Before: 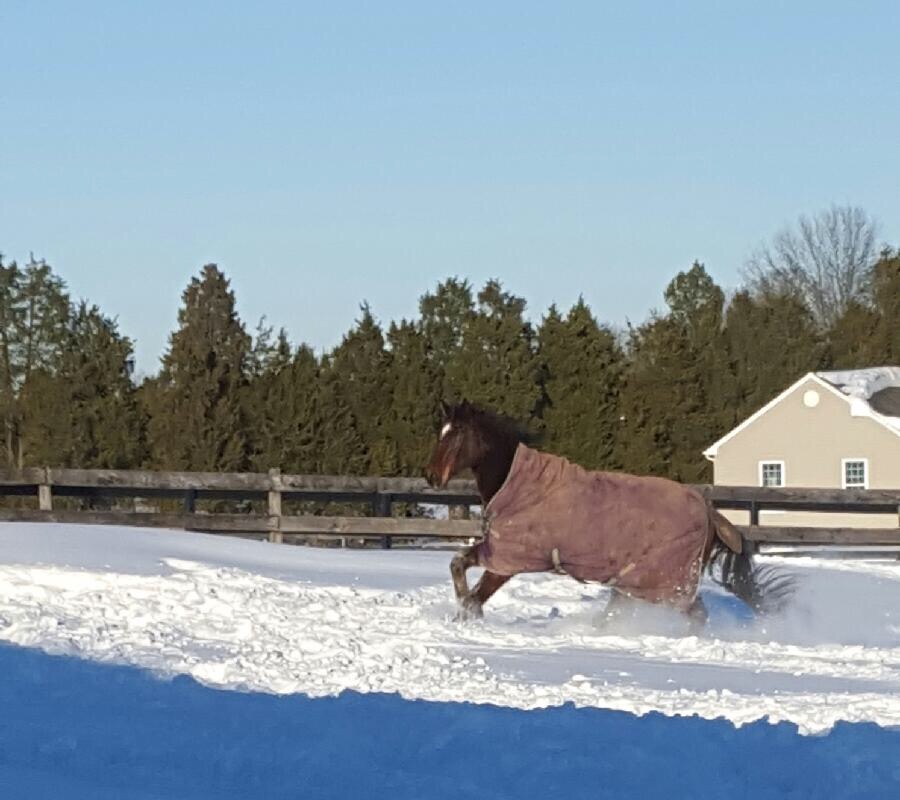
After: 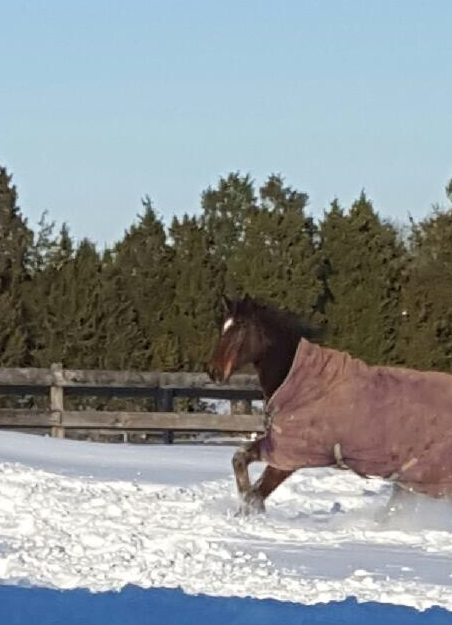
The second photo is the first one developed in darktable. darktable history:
crop and rotate: angle 0.014°, left 24.283%, top 13.181%, right 25.487%, bottom 8.632%
